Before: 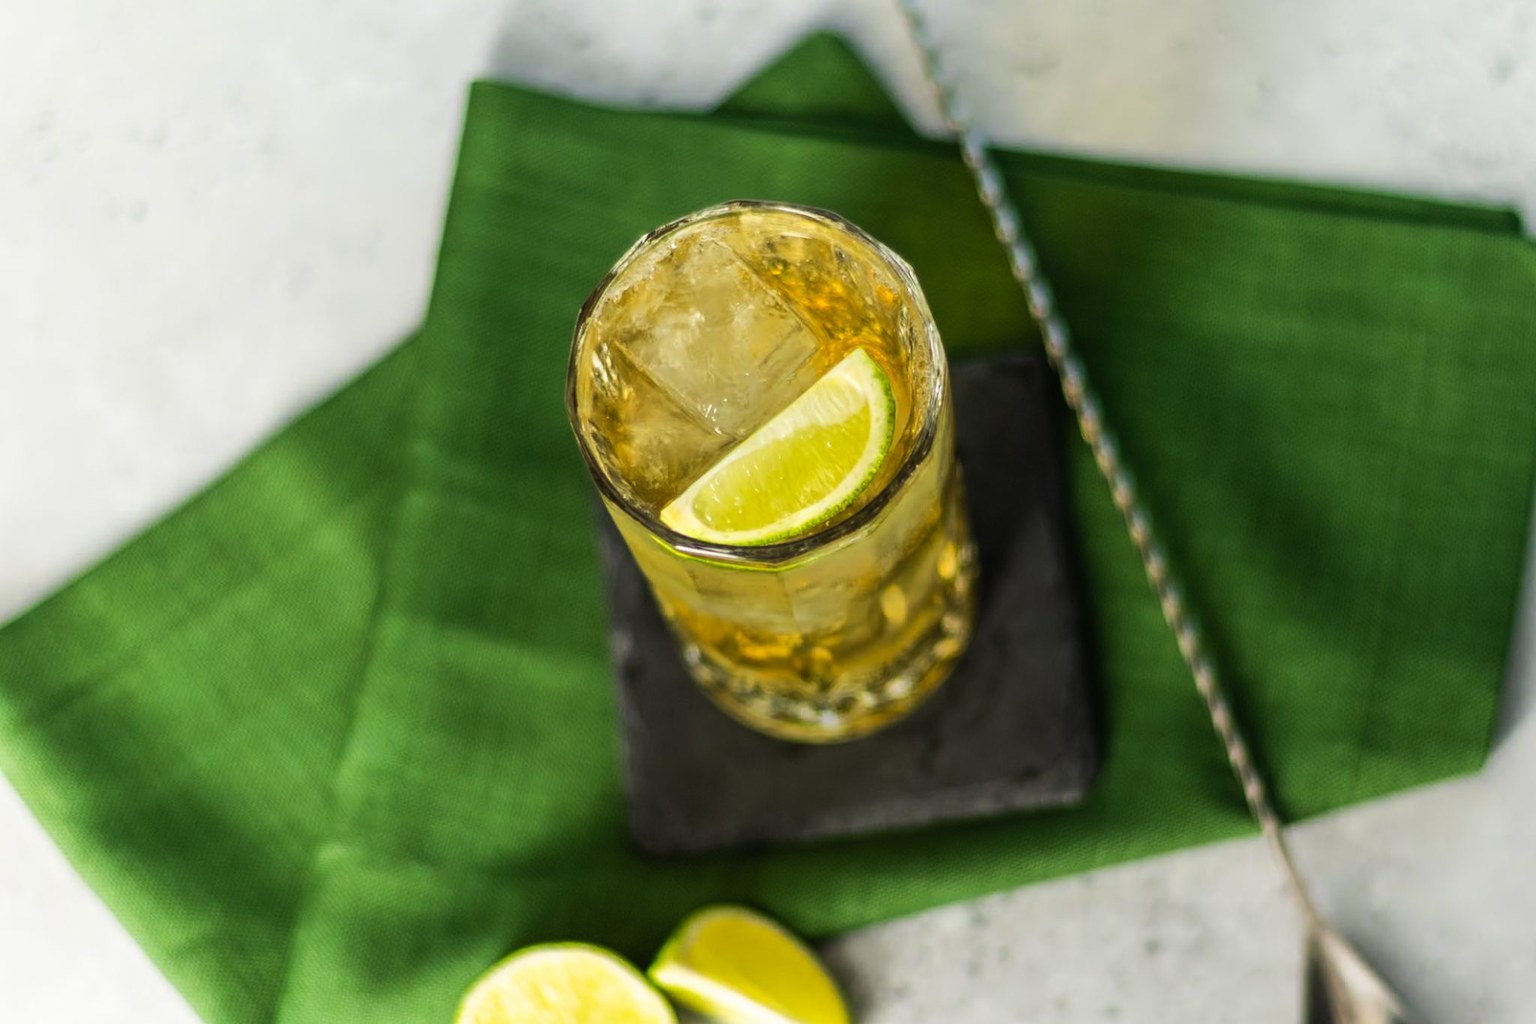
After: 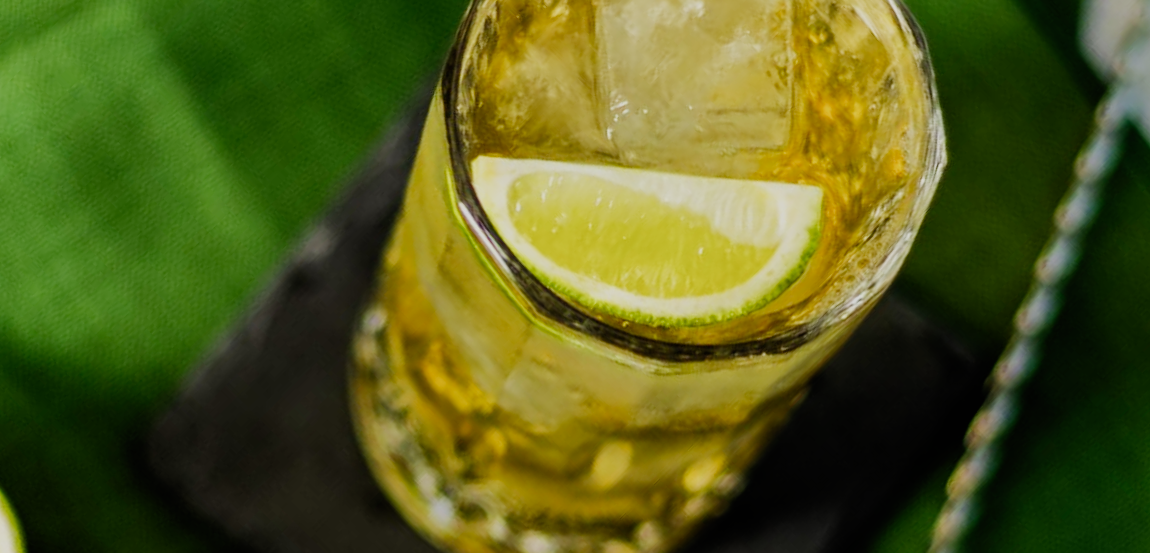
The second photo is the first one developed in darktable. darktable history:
filmic rgb: black relative exposure -7.65 EV, white relative exposure 4.56 EV, threshold 5.96 EV, hardness 3.61, contrast 1.06, preserve chrominance no, color science v5 (2021), enable highlight reconstruction true
crop and rotate: angle -44.96°, top 16.812%, right 0.779%, bottom 11.61%
